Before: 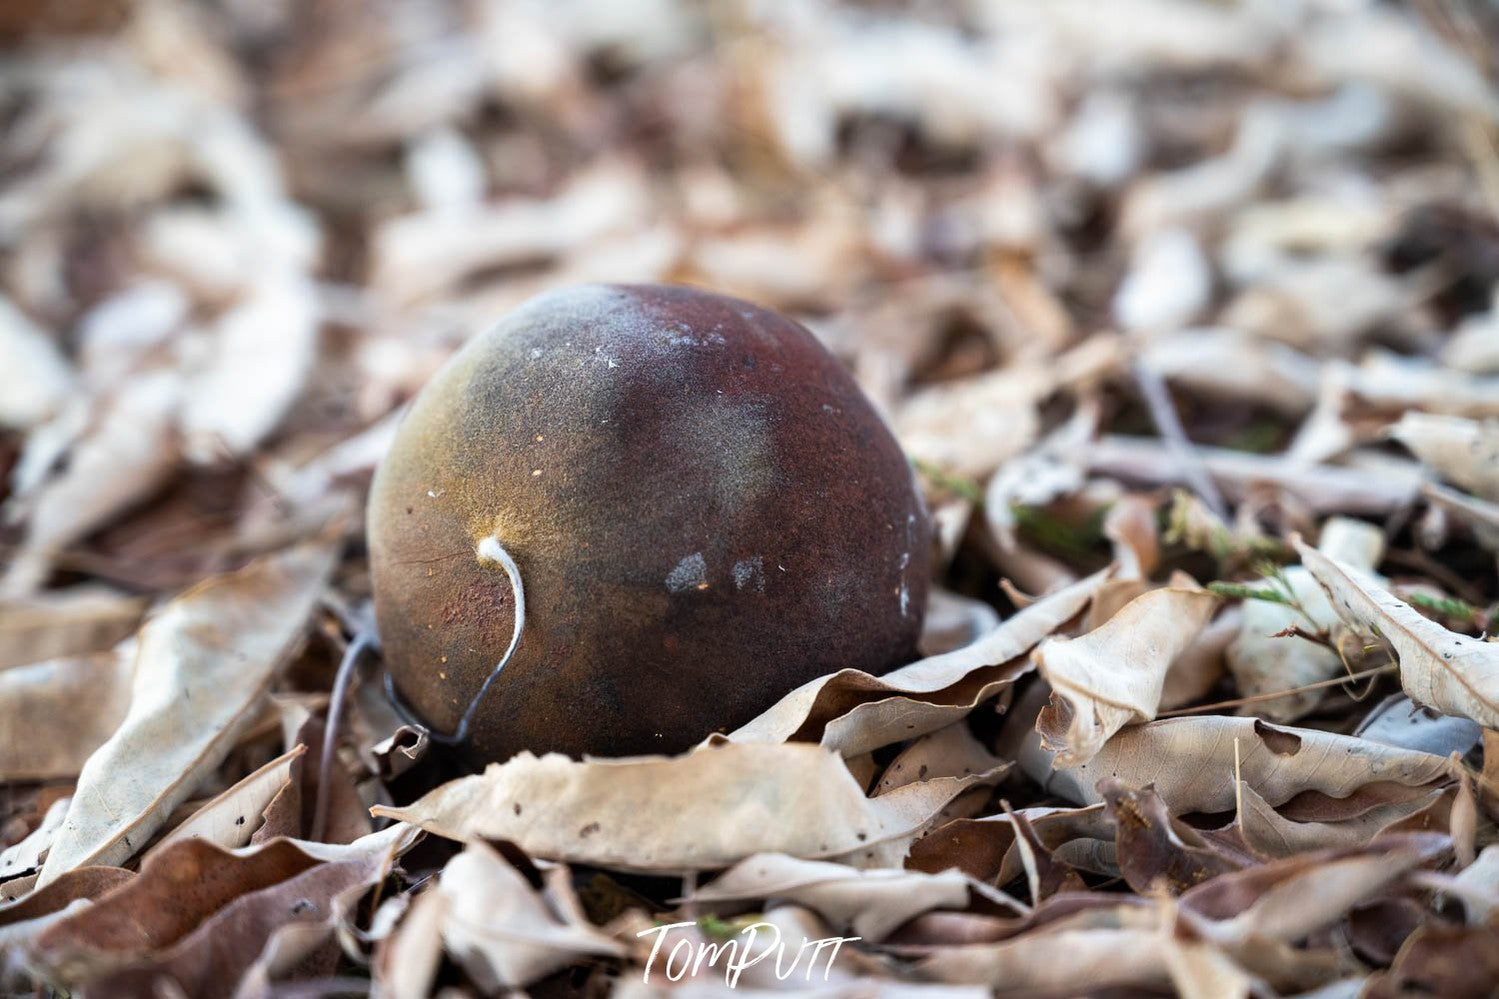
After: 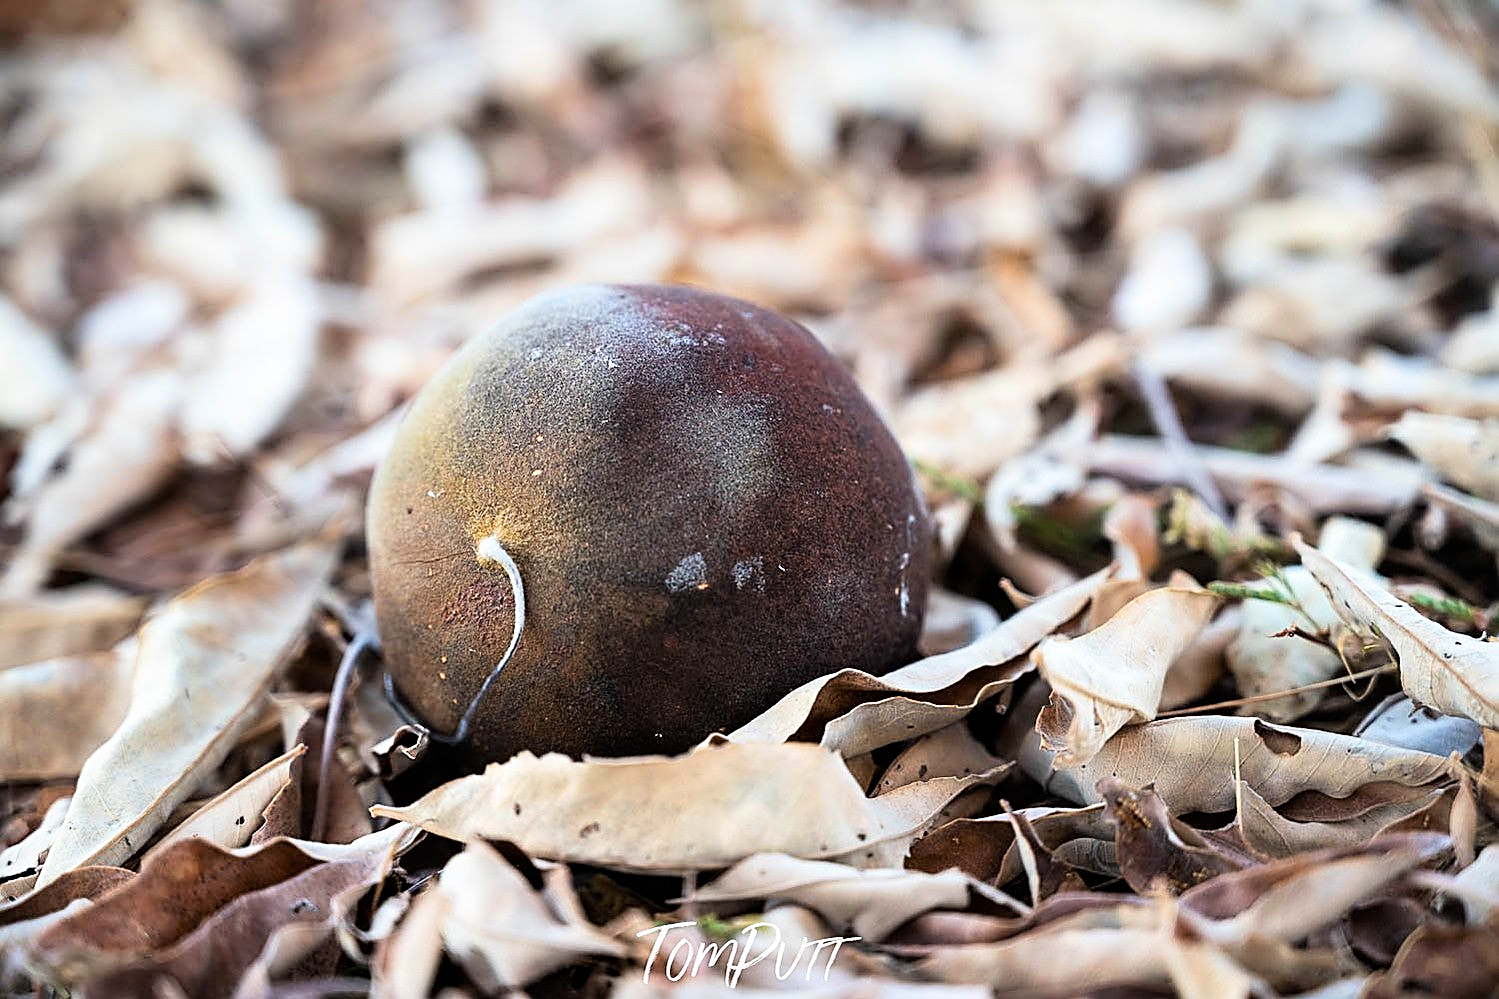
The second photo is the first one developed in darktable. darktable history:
tone curve: curves: ch0 [(0, 0) (0.004, 0.001) (0.133, 0.112) (0.325, 0.362) (0.832, 0.893) (1, 1)], color space Lab, linked channels, preserve colors none
sharpen: radius 1.685, amount 1.294
